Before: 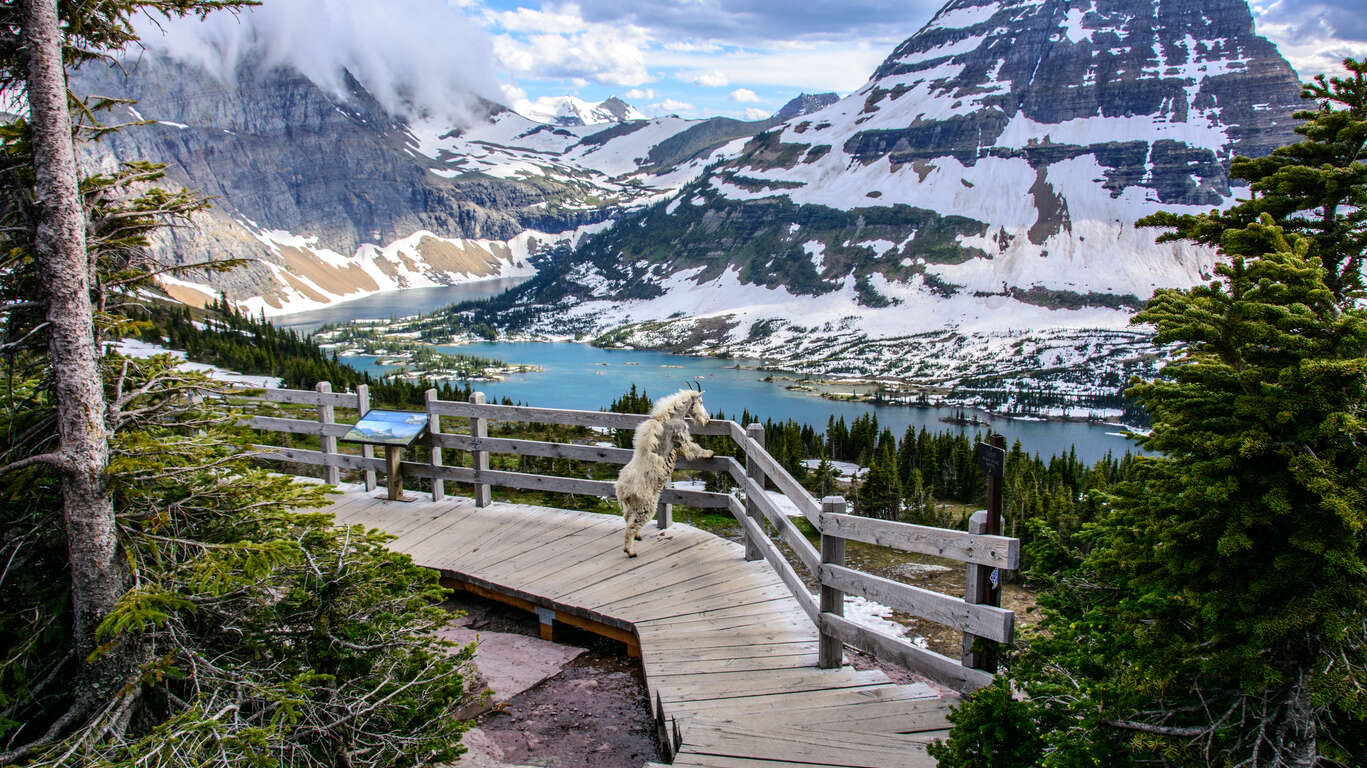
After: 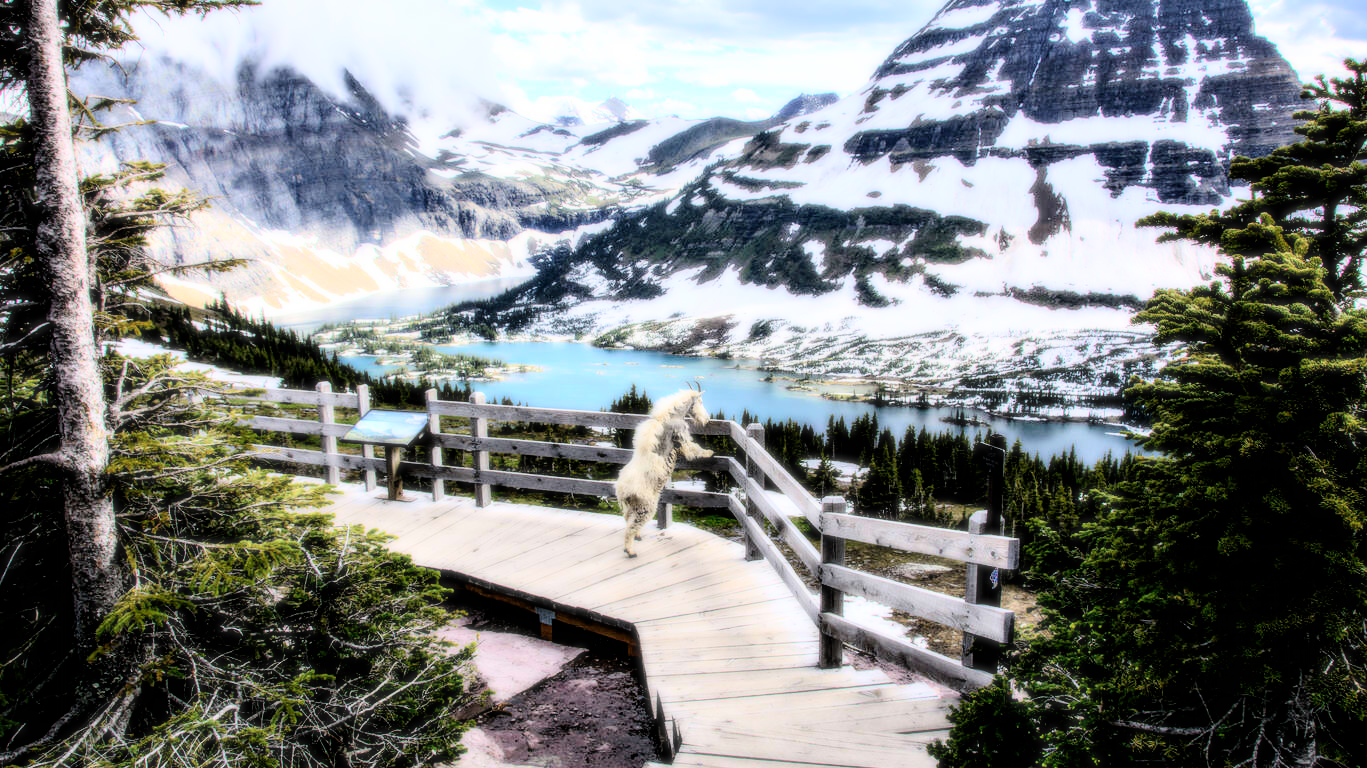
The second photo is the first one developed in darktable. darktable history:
bloom: size 0%, threshold 54.82%, strength 8.31%
filmic rgb: black relative exposure -5 EV, white relative exposure 3.2 EV, hardness 3.42, contrast 1.2, highlights saturation mix -50%
